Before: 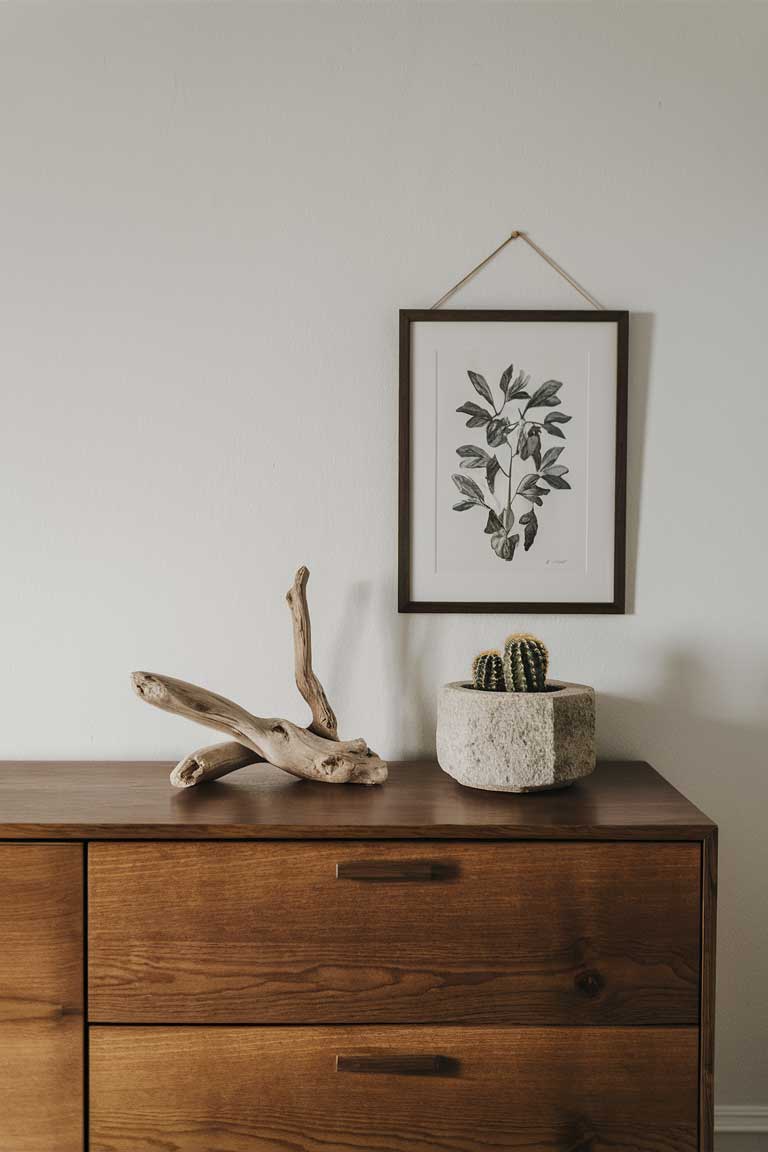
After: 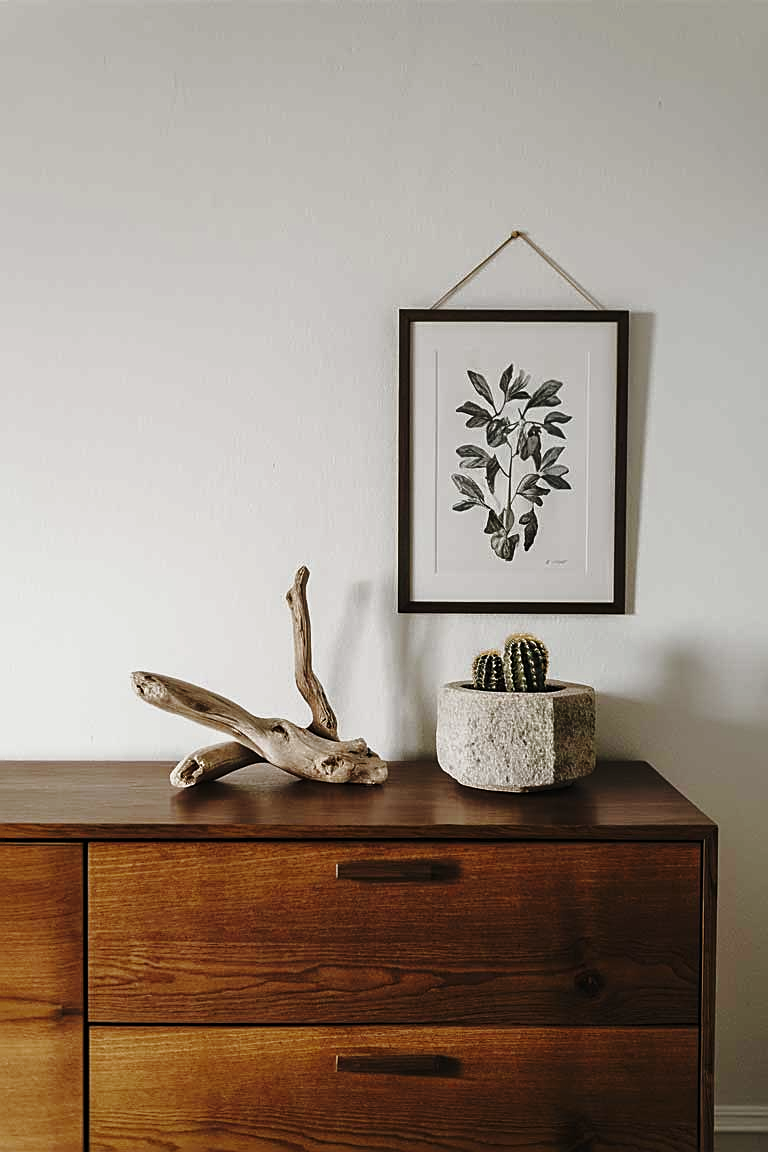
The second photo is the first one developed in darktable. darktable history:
sharpen: on, module defaults
rgb curve: curves: ch0 [(0, 0) (0.415, 0.237) (1, 1)]
base curve: curves: ch0 [(0, 0) (0.028, 0.03) (0.121, 0.232) (0.46, 0.748) (0.859, 0.968) (1, 1)], preserve colors none
